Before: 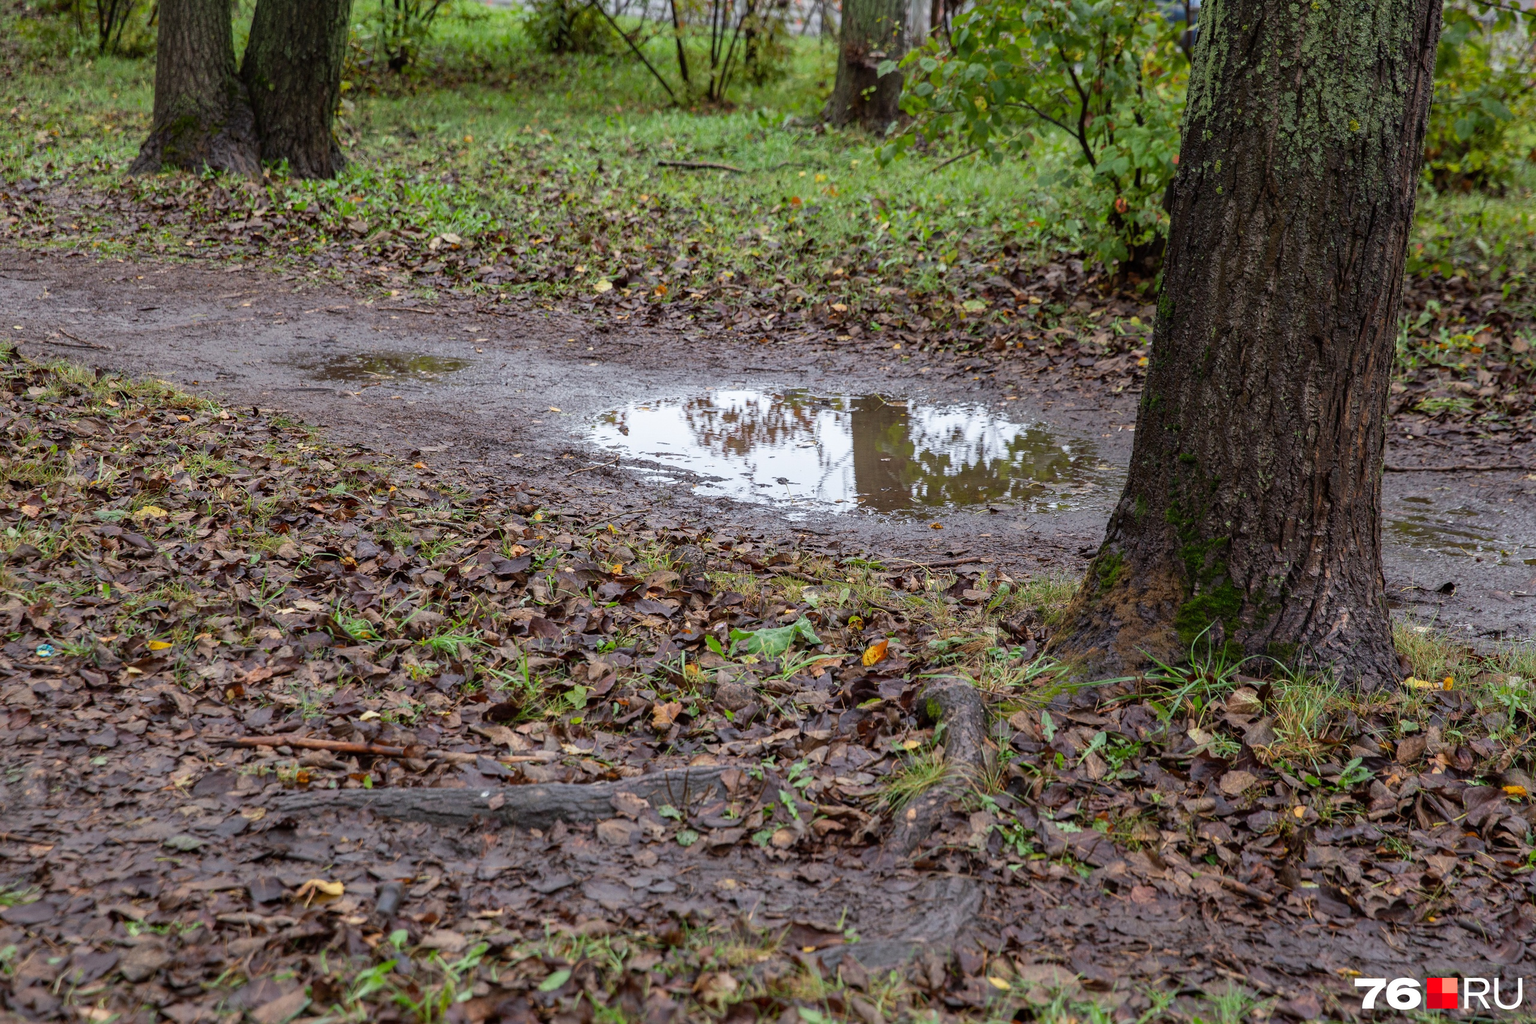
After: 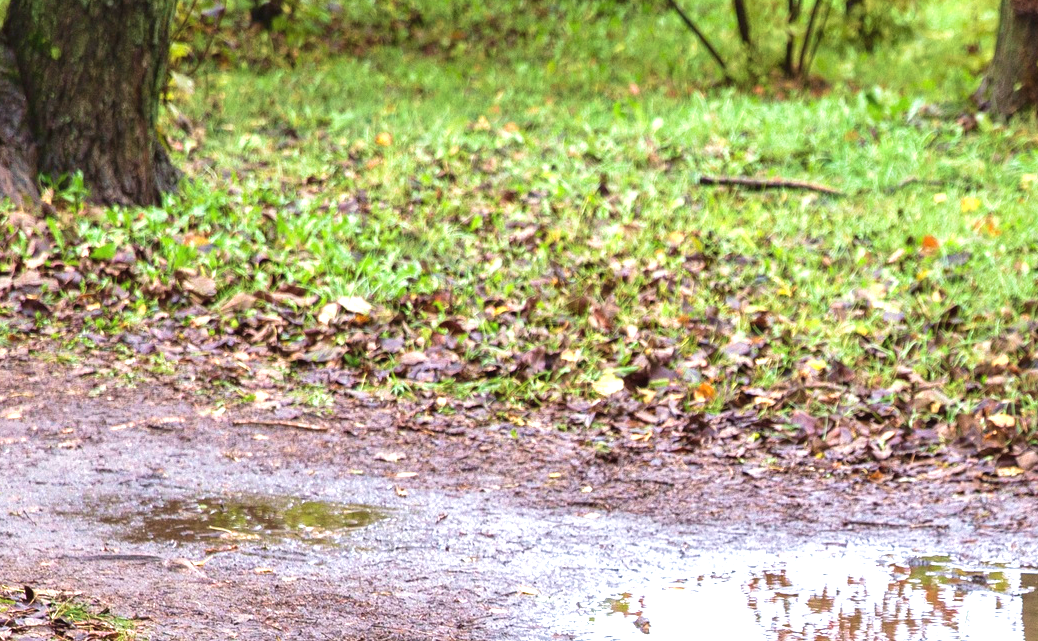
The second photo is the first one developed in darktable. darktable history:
velvia: strength 44.36%
crop: left 15.525%, top 5.424%, right 43.898%, bottom 56.973%
exposure: black level correction -0.002, exposure 1.335 EV, compensate highlight preservation false
